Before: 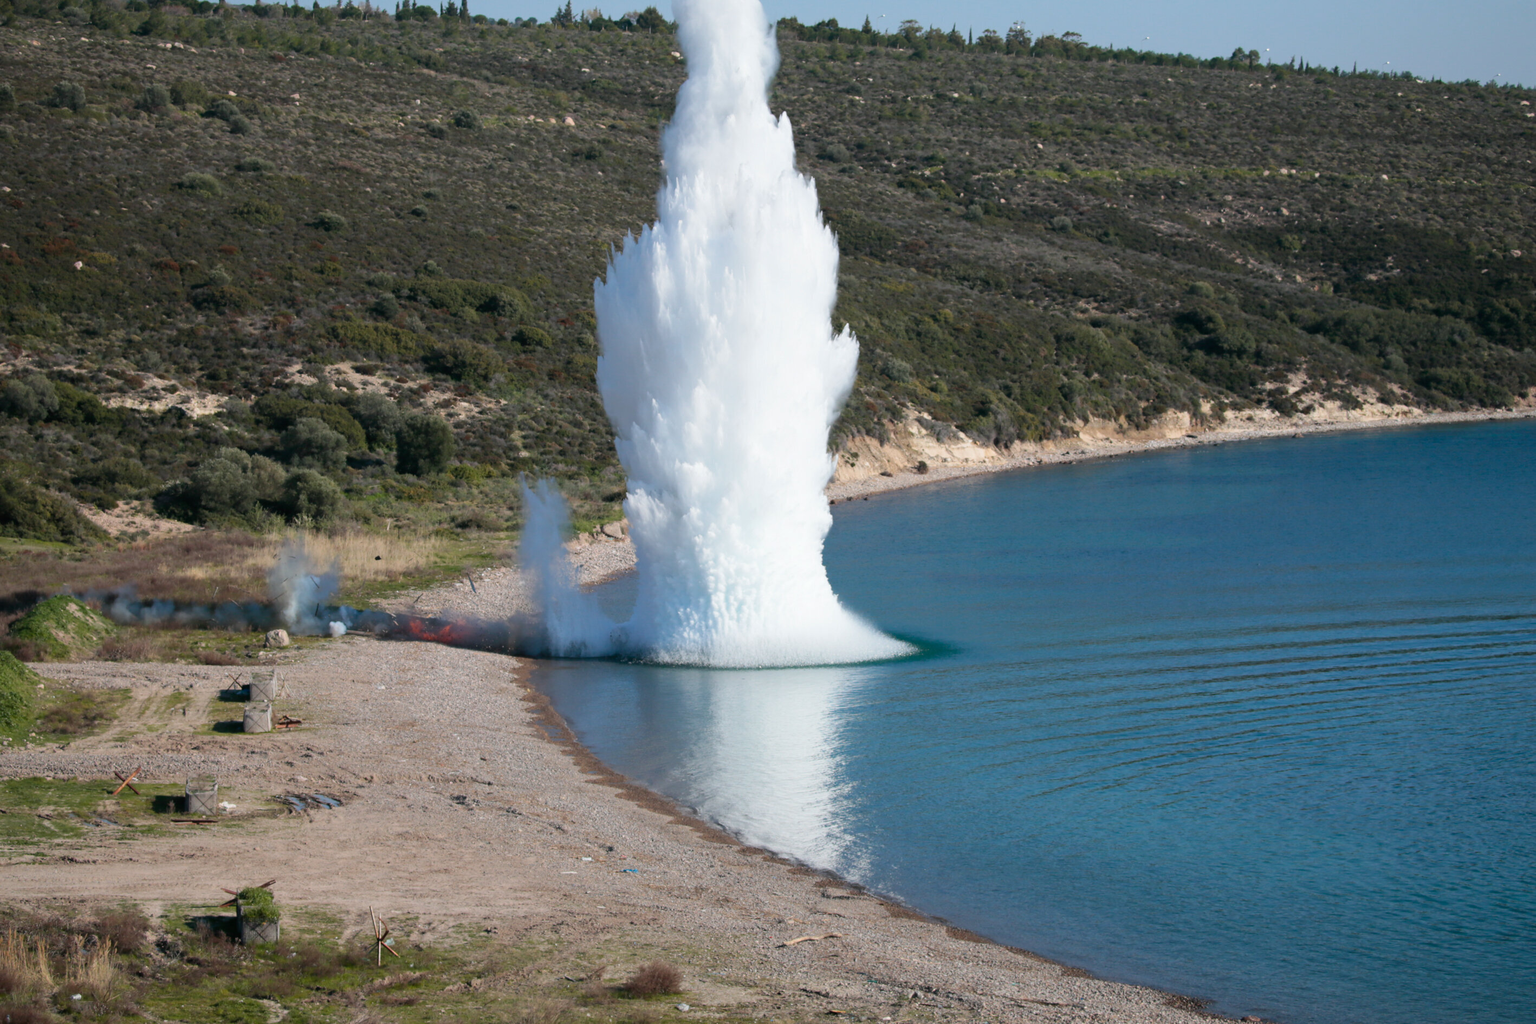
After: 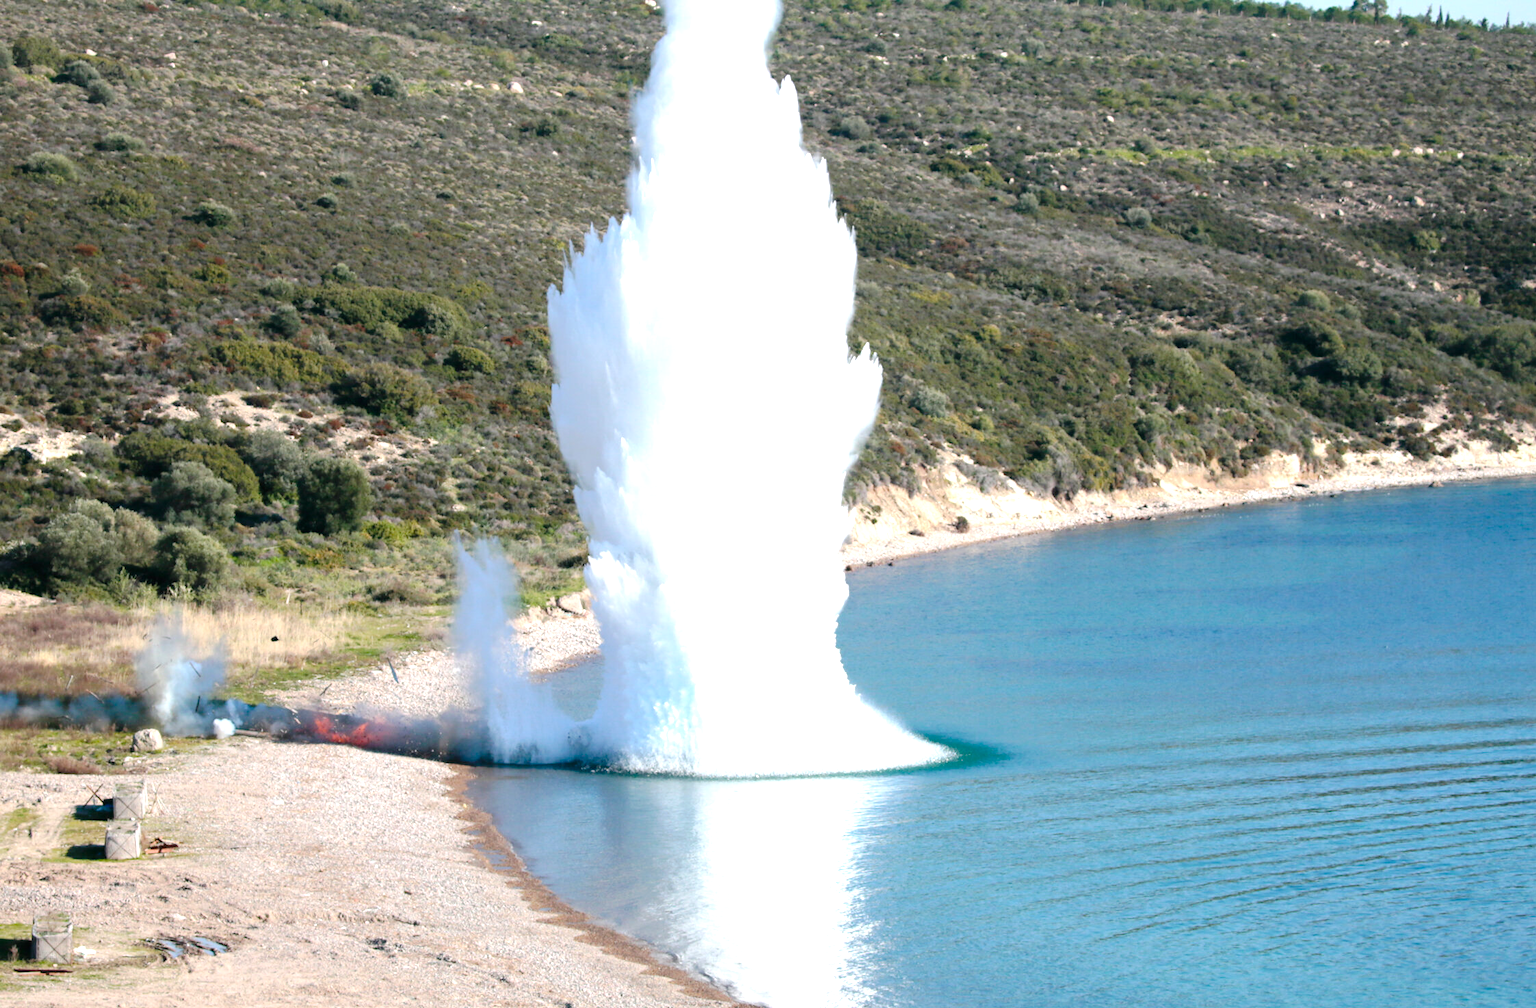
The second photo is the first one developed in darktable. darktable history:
exposure: exposure 1.203 EV, compensate exposure bias true, compensate highlight preservation false
crop and rotate: left 10.45%, top 5.095%, right 10.307%, bottom 16.877%
tone curve: curves: ch0 [(0.003, 0) (0.066, 0.031) (0.163, 0.112) (0.264, 0.238) (0.395, 0.421) (0.517, 0.56) (0.684, 0.734) (0.791, 0.814) (1, 1)]; ch1 [(0, 0) (0.164, 0.115) (0.337, 0.332) (0.39, 0.398) (0.464, 0.461) (0.501, 0.5) (0.507, 0.5) (0.534, 0.532) (0.577, 0.59) (0.652, 0.681) (0.733, 0.749) (0.811, 0.796) (1, 1)]; ch2 [(0, 0) (0.337, 0.382) (0.464, 0.476) (0.501, 0.502) (0.527, 0.54) (0.551, 0.565) (0.6, 0.59) (0.687, 0.675) (1, 1)], preserve colors none
